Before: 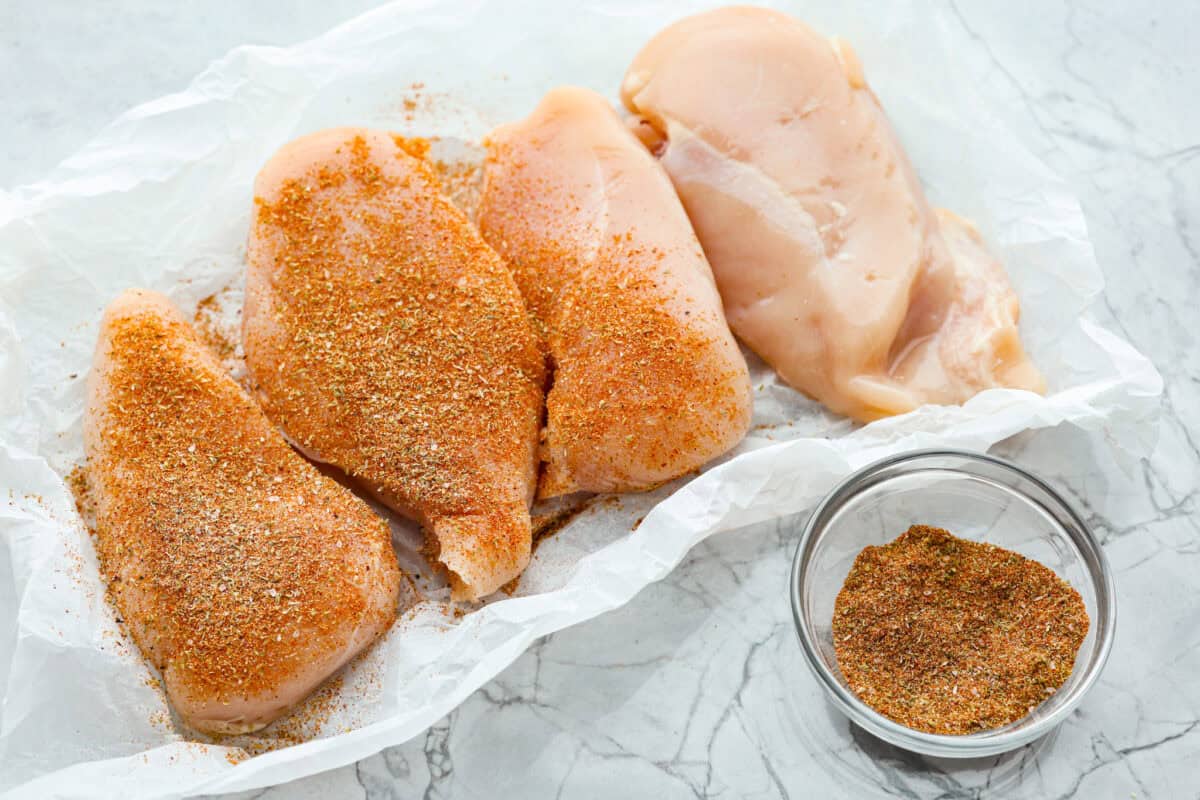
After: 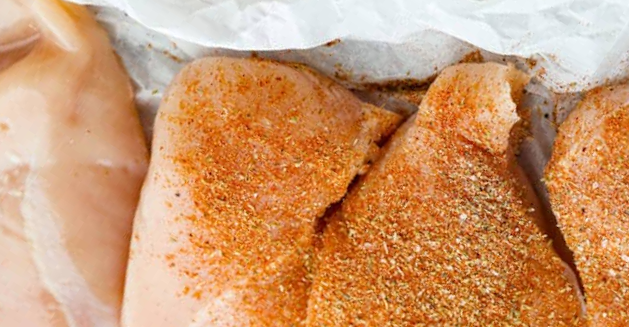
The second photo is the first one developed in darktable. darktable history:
crop and rotate: angle 147.74°, left 9.16%, top 15.611%, right 4.436%, bottom 16.933%
